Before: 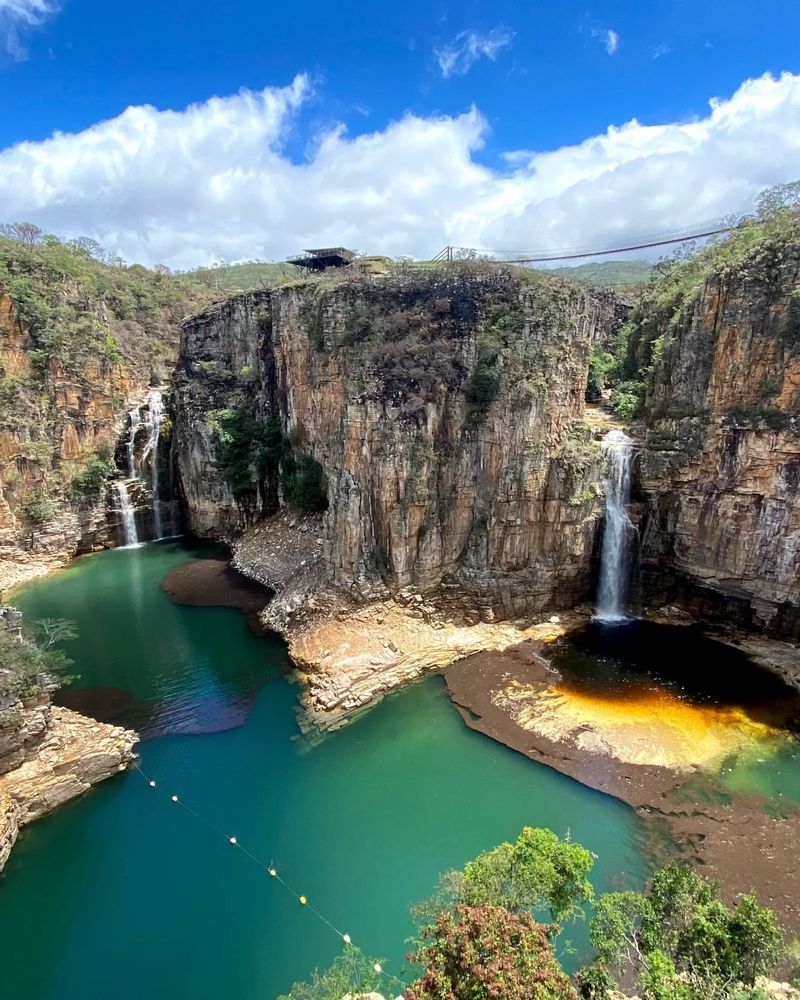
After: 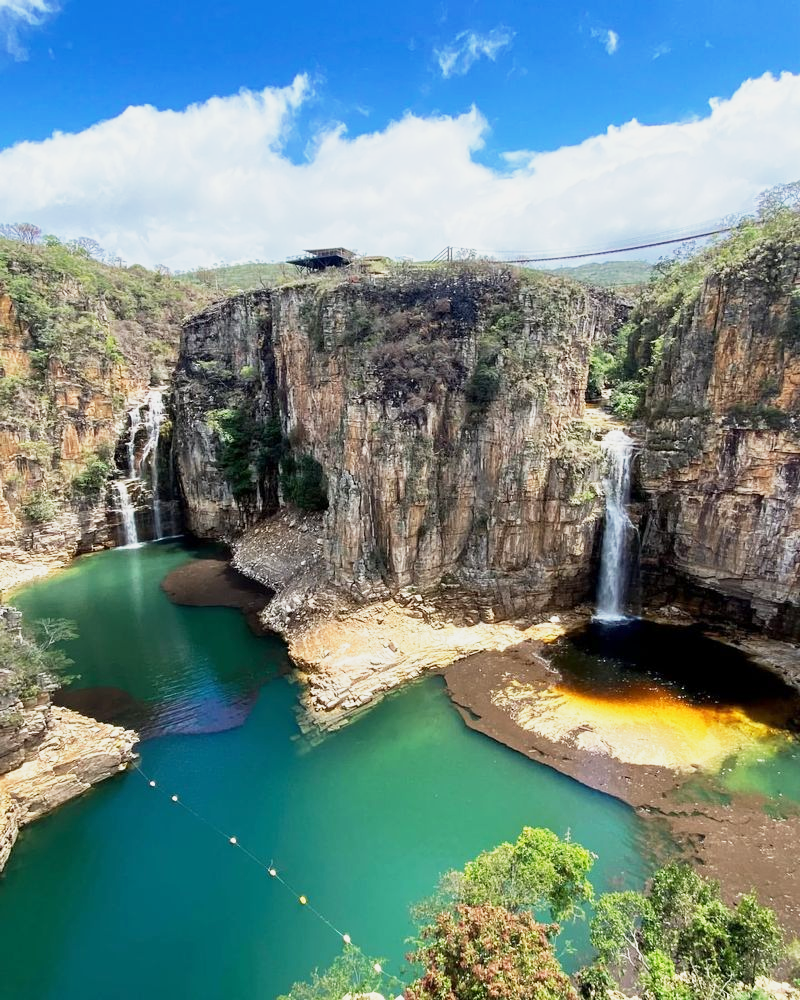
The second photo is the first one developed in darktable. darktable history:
white balance: emerald 1
base curve: curves: ch0 [(0, 0) (0.088, 0.125) (0.176, 0.251) (0.354, 0.501) (0.613, 0.749) (1, 0.877)], preserve colors none
color balance: on, module defaults
